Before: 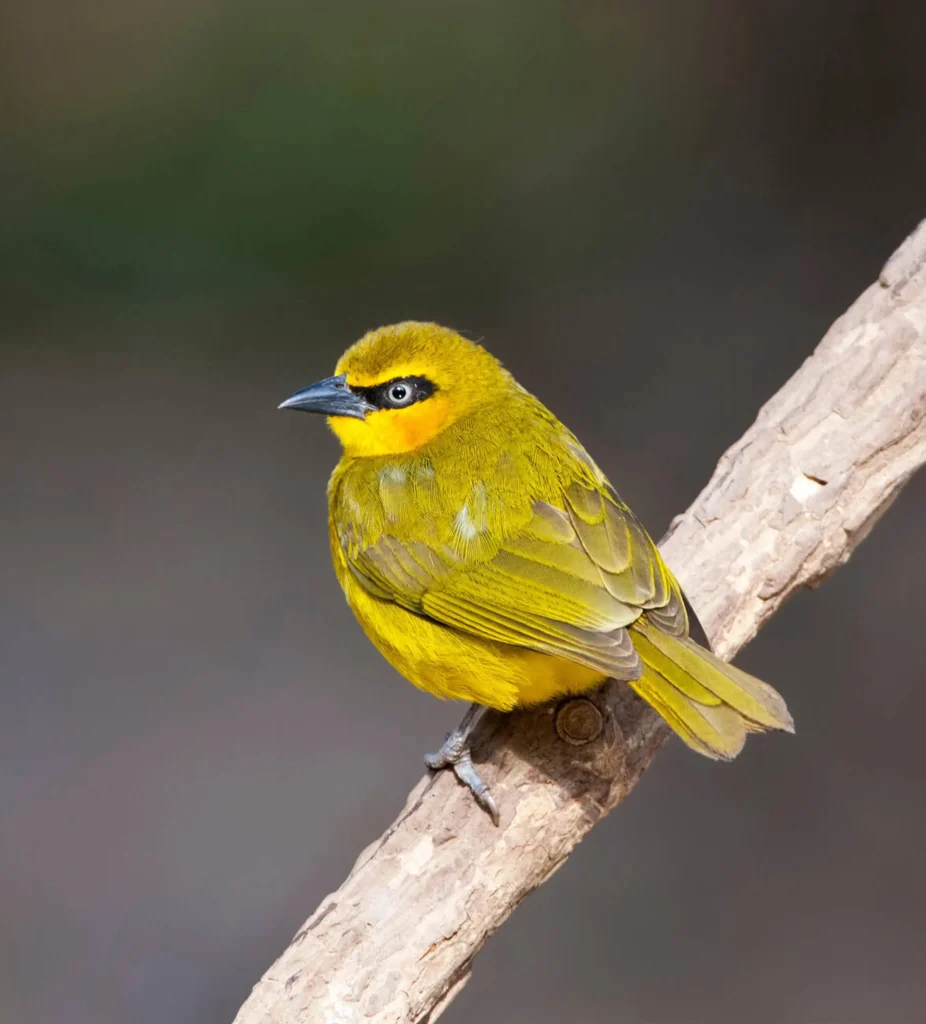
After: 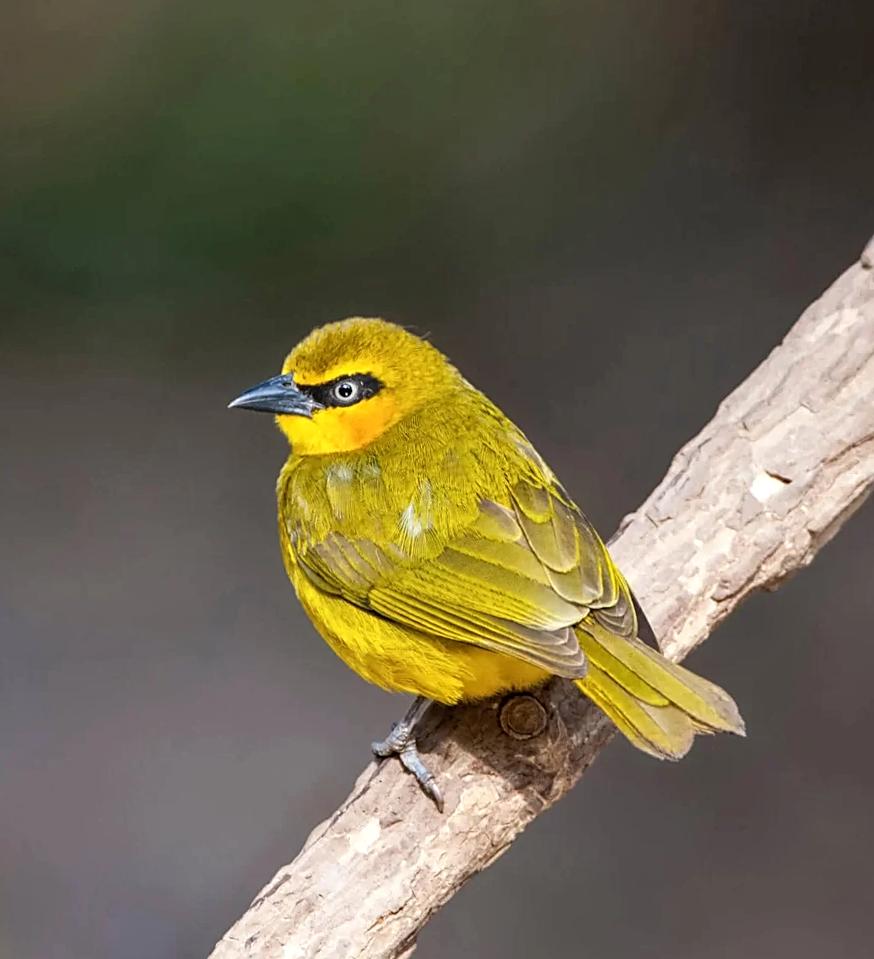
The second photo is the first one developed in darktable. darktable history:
local contrast: on, module defaults
rotate and perspective: rotation 0.062°, lens shift (vertical) 0.115, lens shift (horizontal) -0.133, crop left 0.047, crop right 0.94, crop top 0.061, crop bottom 0.94
sharpen: on, module defaults
